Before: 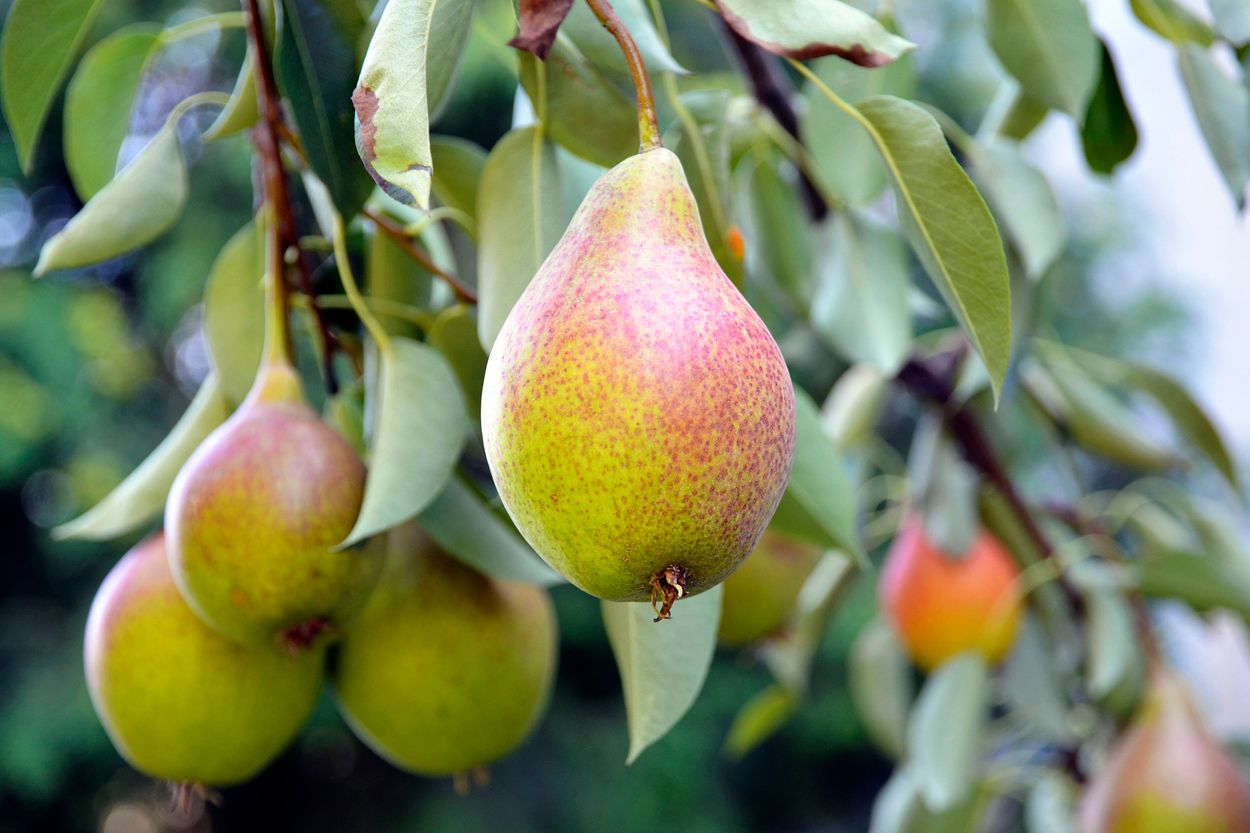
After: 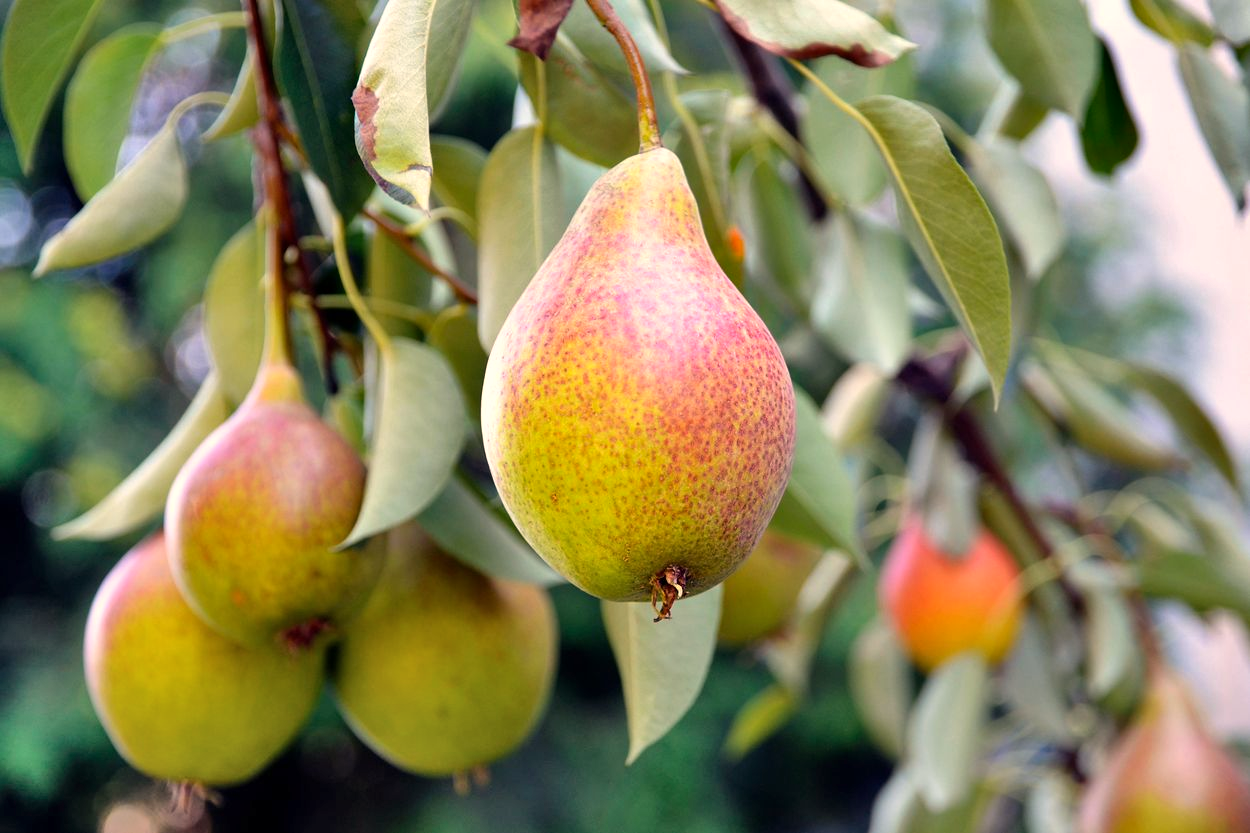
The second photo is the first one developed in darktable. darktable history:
shadows and highlights: shadows 60, soften with gaussian
white balance: red 1.127, blue 0.943
